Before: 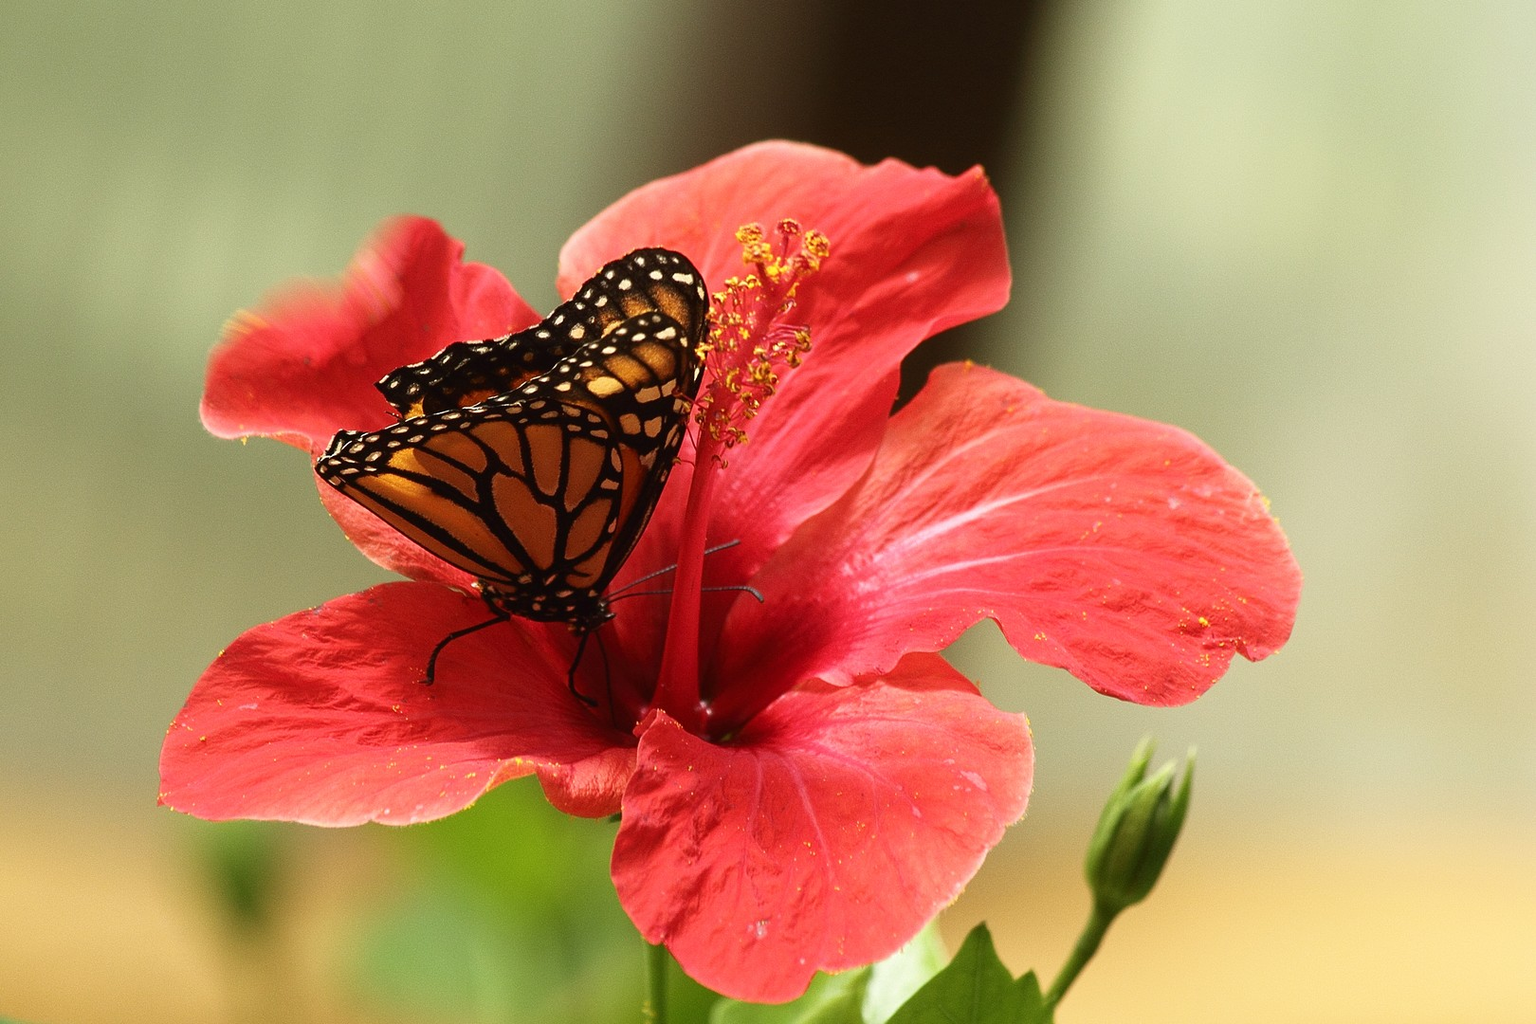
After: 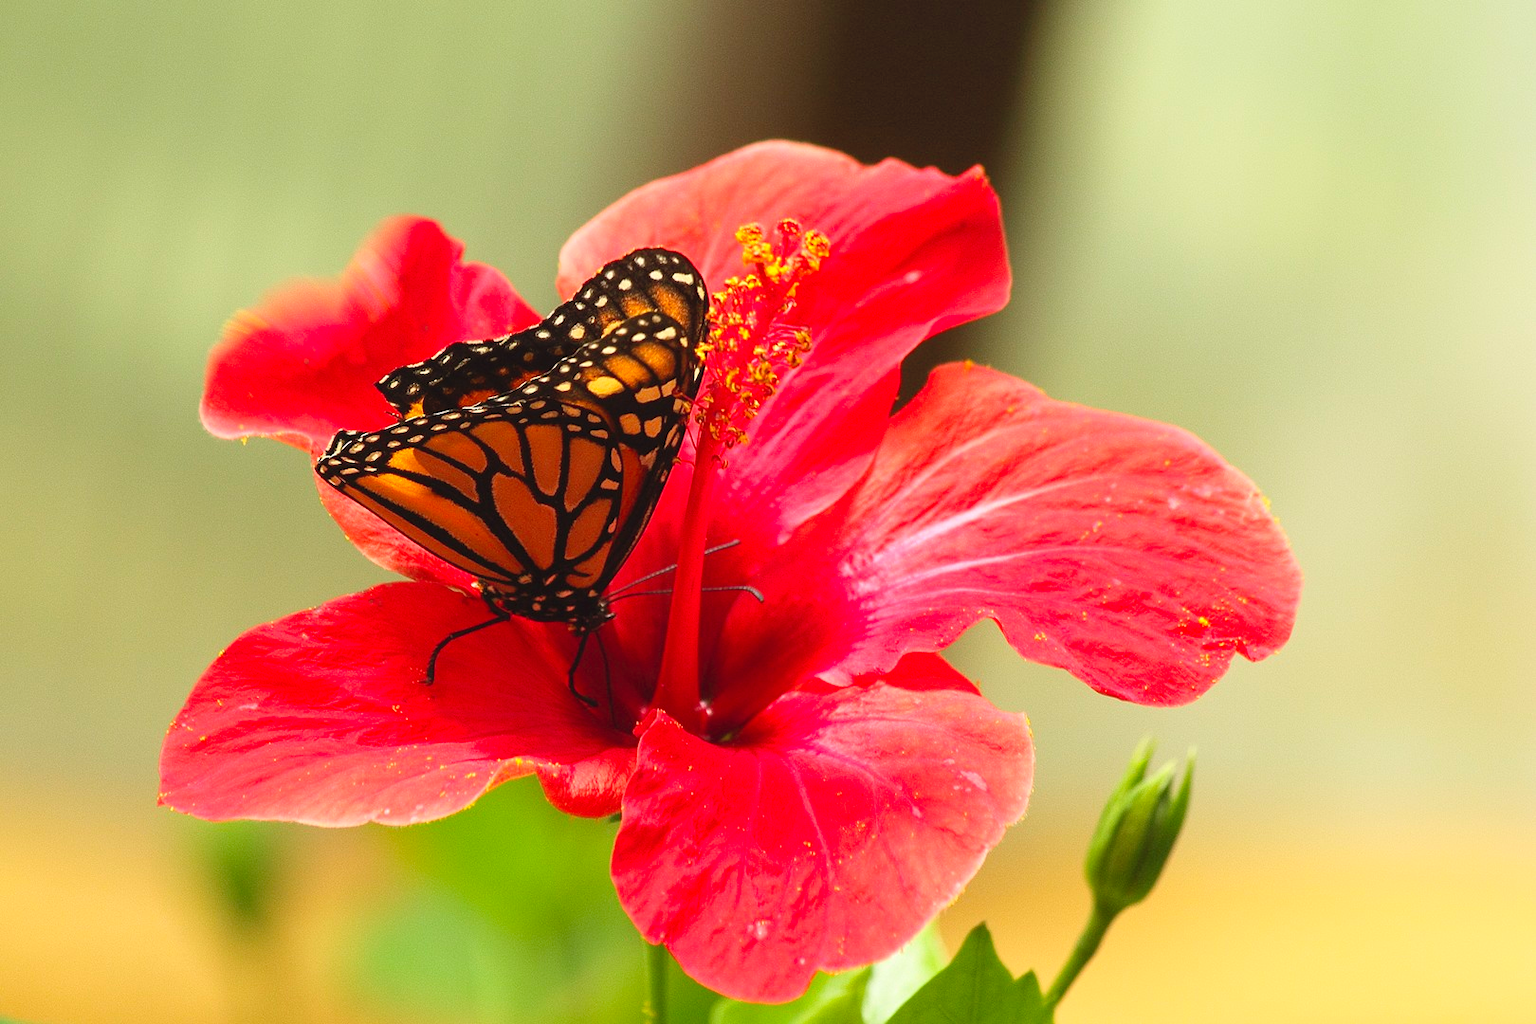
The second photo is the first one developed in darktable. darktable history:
contrast brightness saturation: contrast 0.067, brightness 0.175, saturation 0.404
